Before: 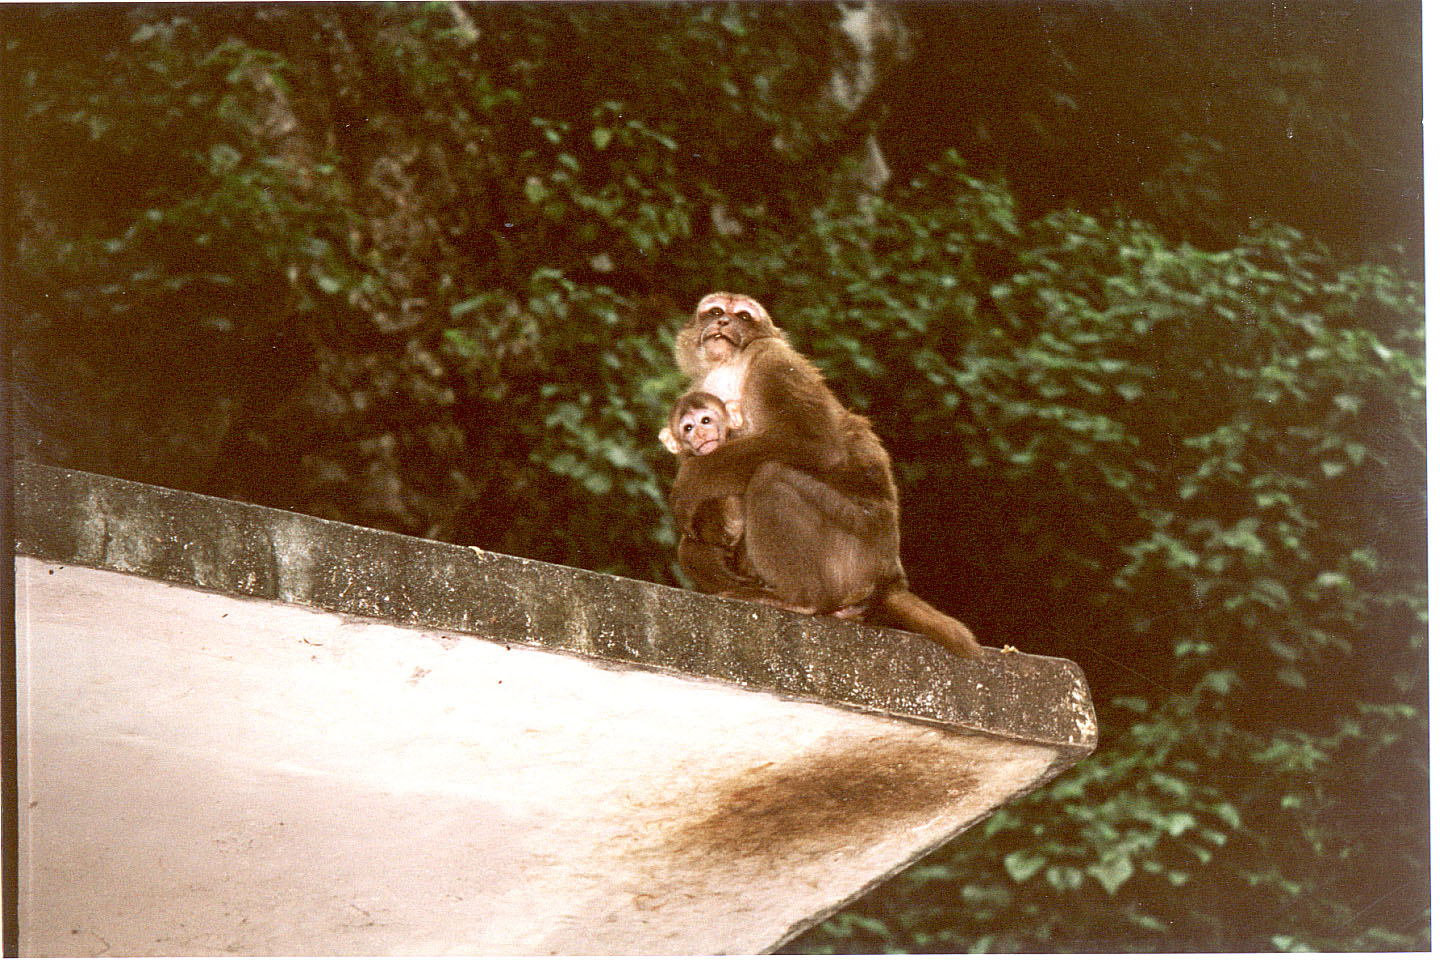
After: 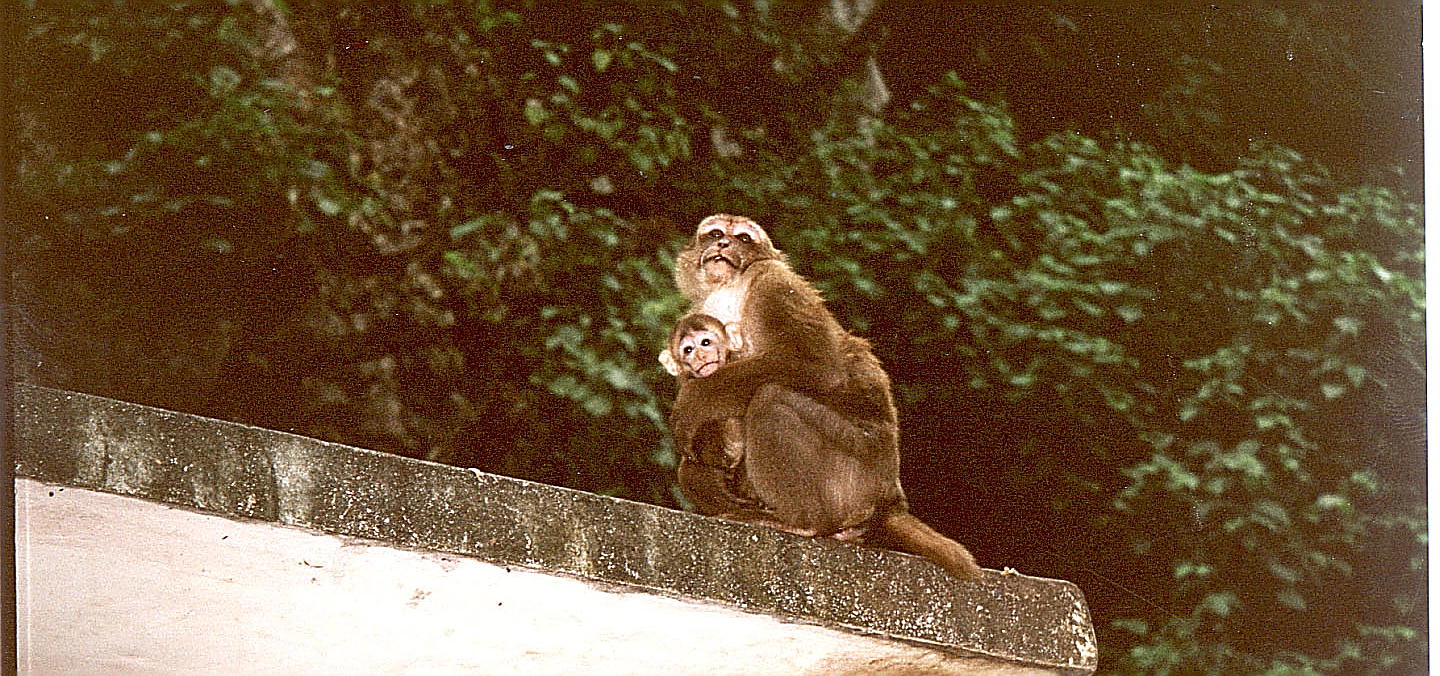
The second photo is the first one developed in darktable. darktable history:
crop and rotate: top 8.204%, bottom 21.359%
sharpen: radius 1.705, amount 1.276
